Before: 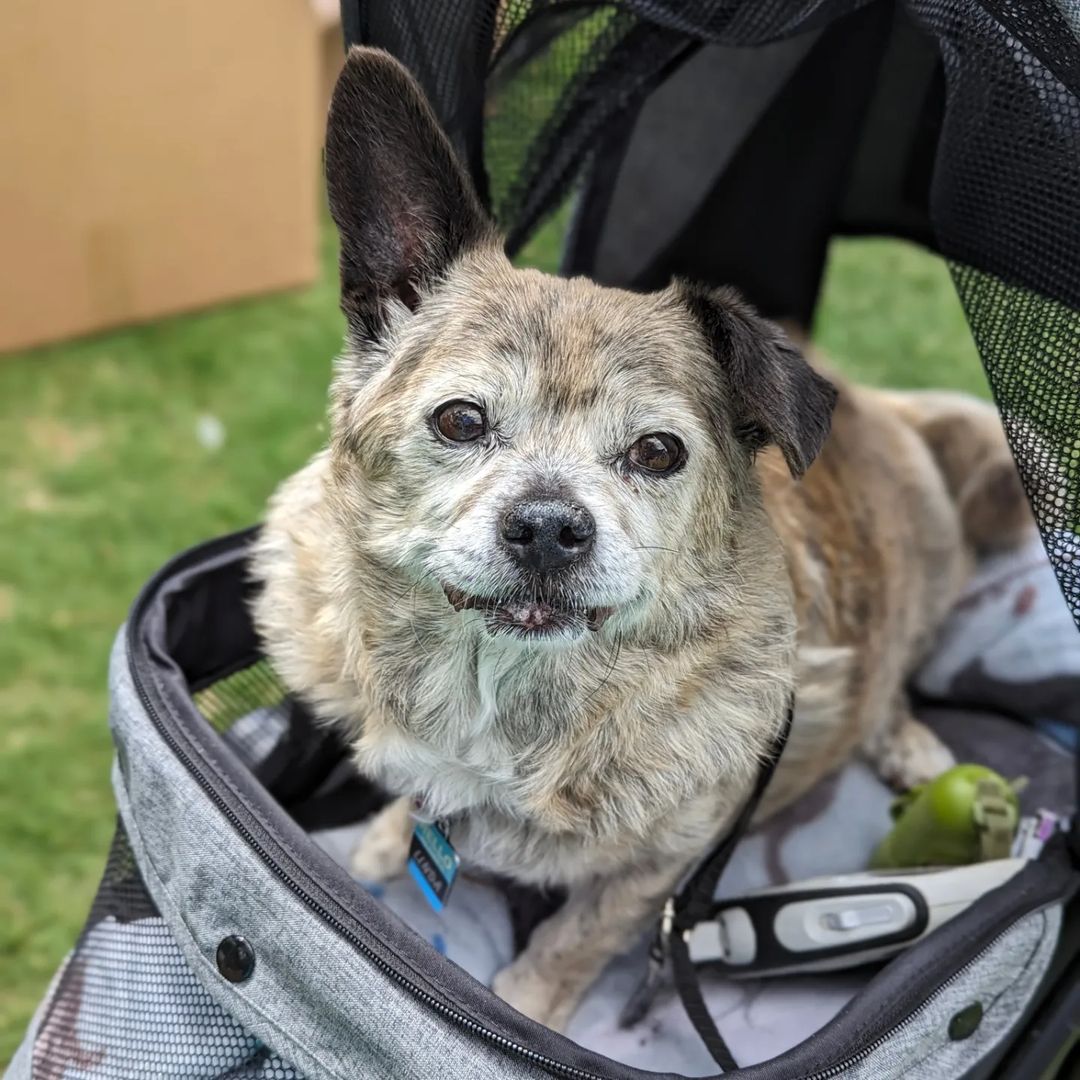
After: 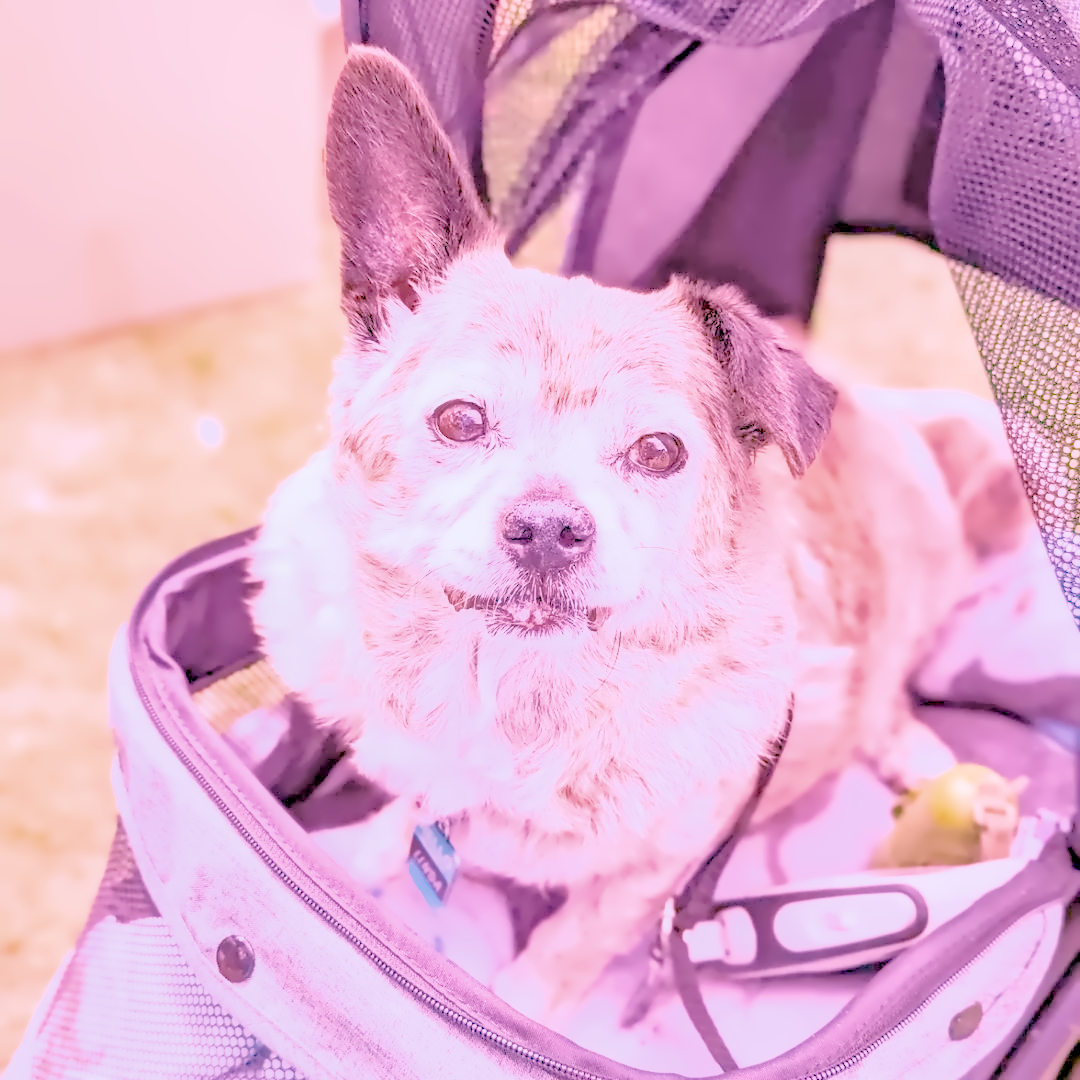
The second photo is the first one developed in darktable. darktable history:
local contrast: on, module defaults
color calibration: illuminant as shot in camera, x 0.358, y 0.373, temperature 4628.91 K
color balance rgb: perceptual saturation grading › global saturation 20%, perceptual saturation grading › highlights -25%, perceptual saturation grading › shadows 25%
denoise (profiled): preserve shadows 1.52, scattering 0.002, a [-1, 0, 0], compensate highlight preservation false
exposure: black level correction 0, exposure 1.1 EV, compensate exposure bias true, compensate highlight preservation false
filmic rgb: black relative exposure -7.65 EV, white relative exposure 4.56 EV, hardness 3.61, contrast 1.05
haze removal: compatibility mode true, adaptive false
highlight reconstruction: on, module defaults
hot pixels: on, module defaults
lens correction: scale 1, crop 1, focal 16, aperture 5.6, distance 1000, camera "Canon EOS RP", lens "Canon RF 16mm F2.8 STM"
shadows and highlights: on, module defaults
white balance: red 2.229, blue 1.46
velvia: on, module defaults
raw chromatic aberrations: on, module defaults
tone equalizer "contrast tone curve: soft": -8 EV -0.417 EV, -7 EV -0.389 EV, -6 EV -0.333 EV, -5 EV -0.222 EV, -3 EV 0.222 EV, -2 EV 0.333 EV, -1 EV 0.389 EV, +0 EV 0.417 EV, edges refinement/feathering 500, mask exposure compensation -1.57 EV, preserve details no
contrast equalizer "denoise": octaves 7, y [[0.5 ×6], [0.5 ×6], [0.5 ×6], [0, 0.033, 0.067, 0.1, 0.133, 0.167], [0, 0.05, 0.1, 0.15, 0.2, 0.25]]
